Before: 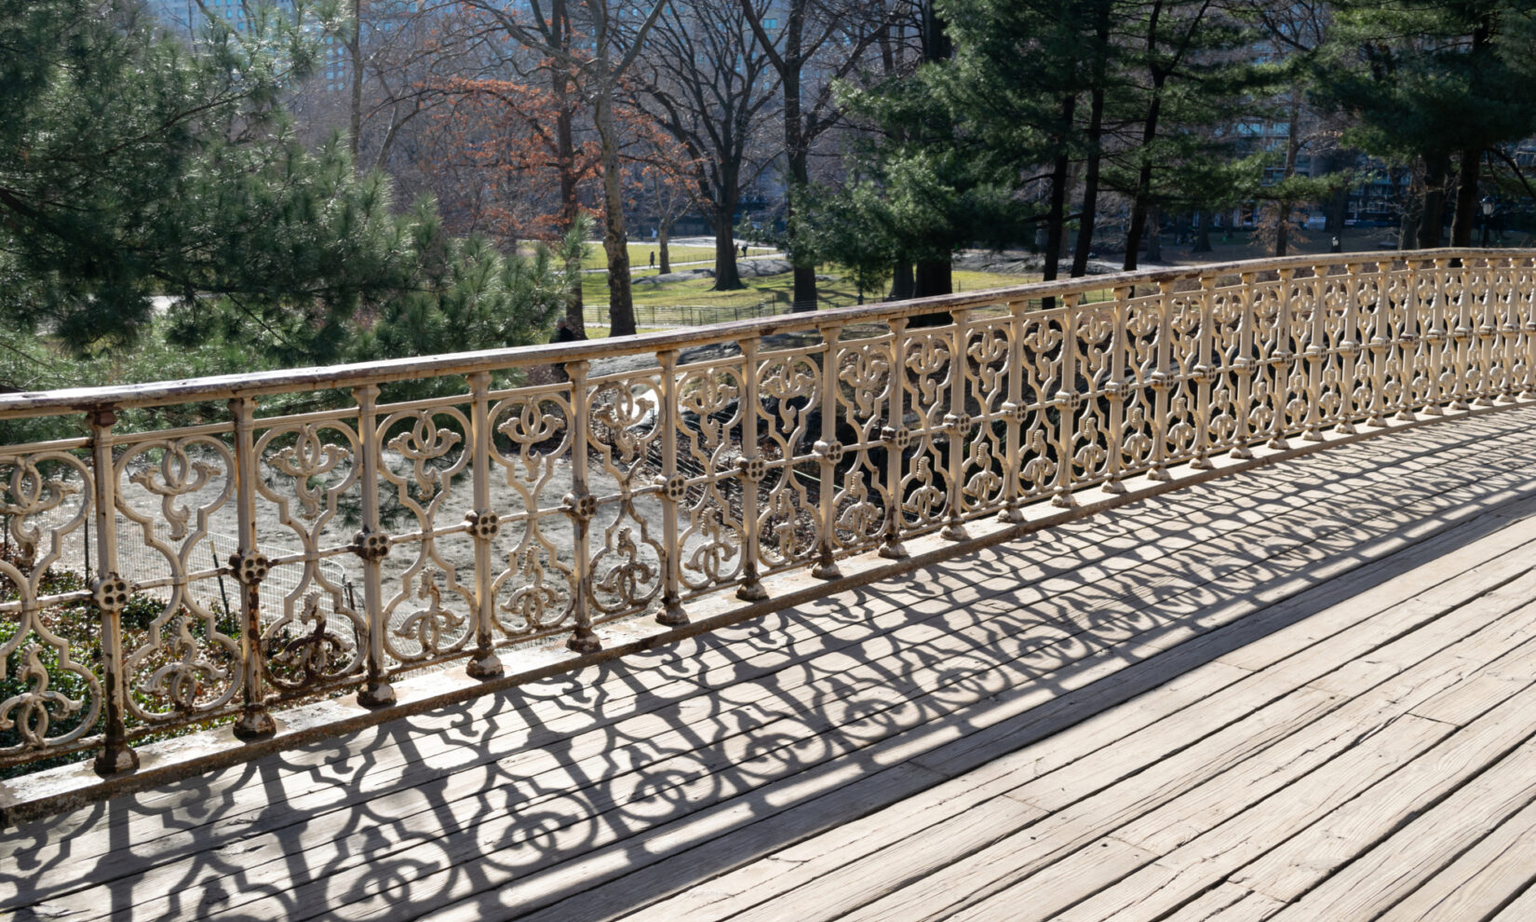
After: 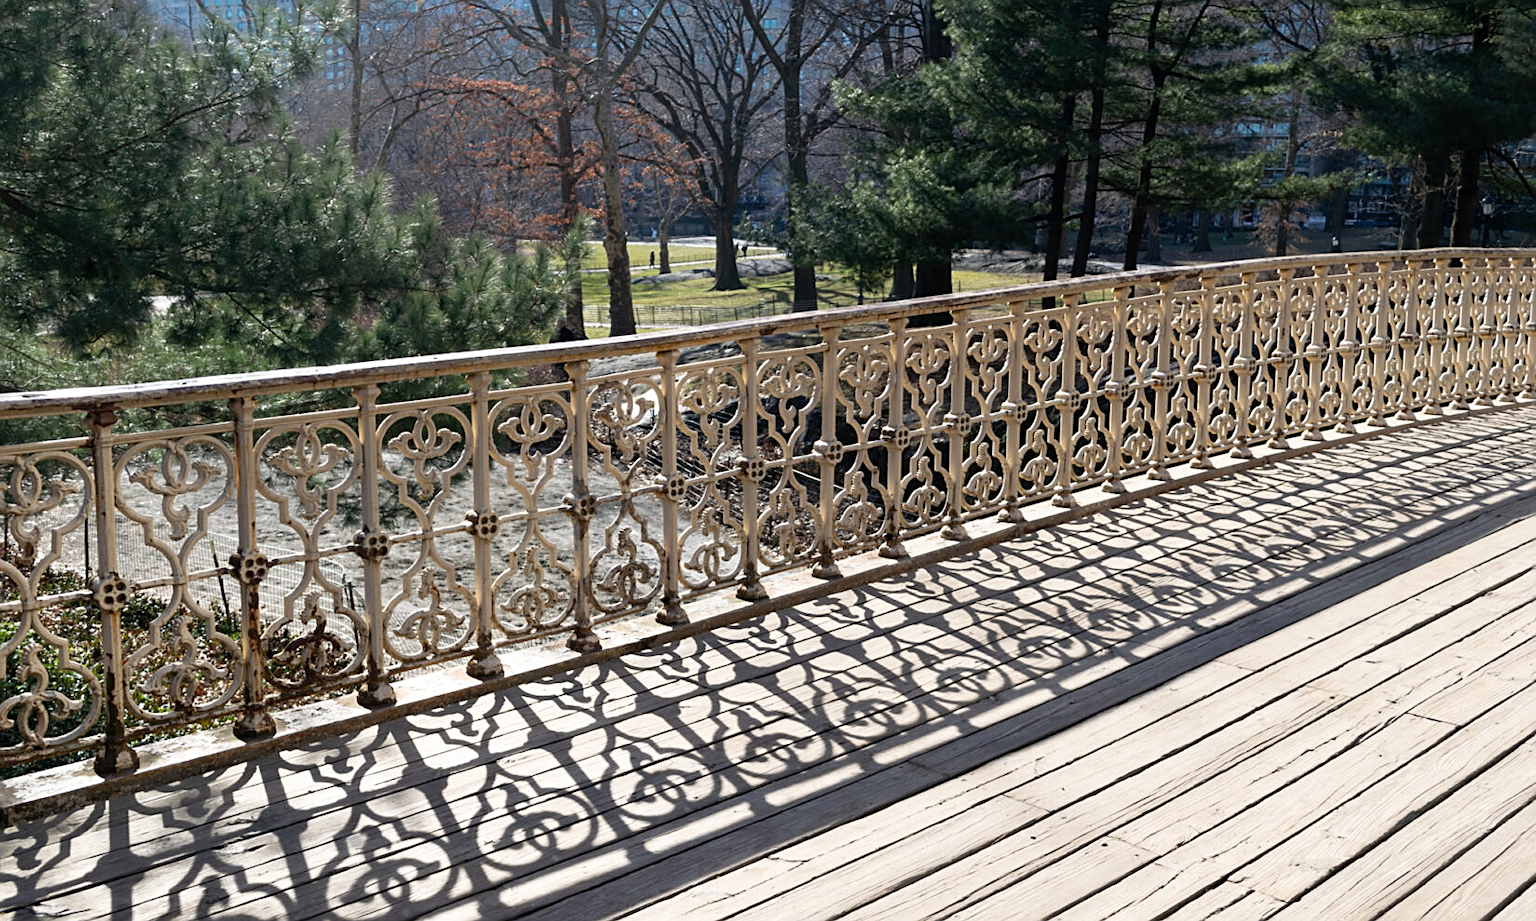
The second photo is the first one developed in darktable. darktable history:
shadows and highlights: shadows 1.34, highlights 39.63
sharpen: on, module defaults
